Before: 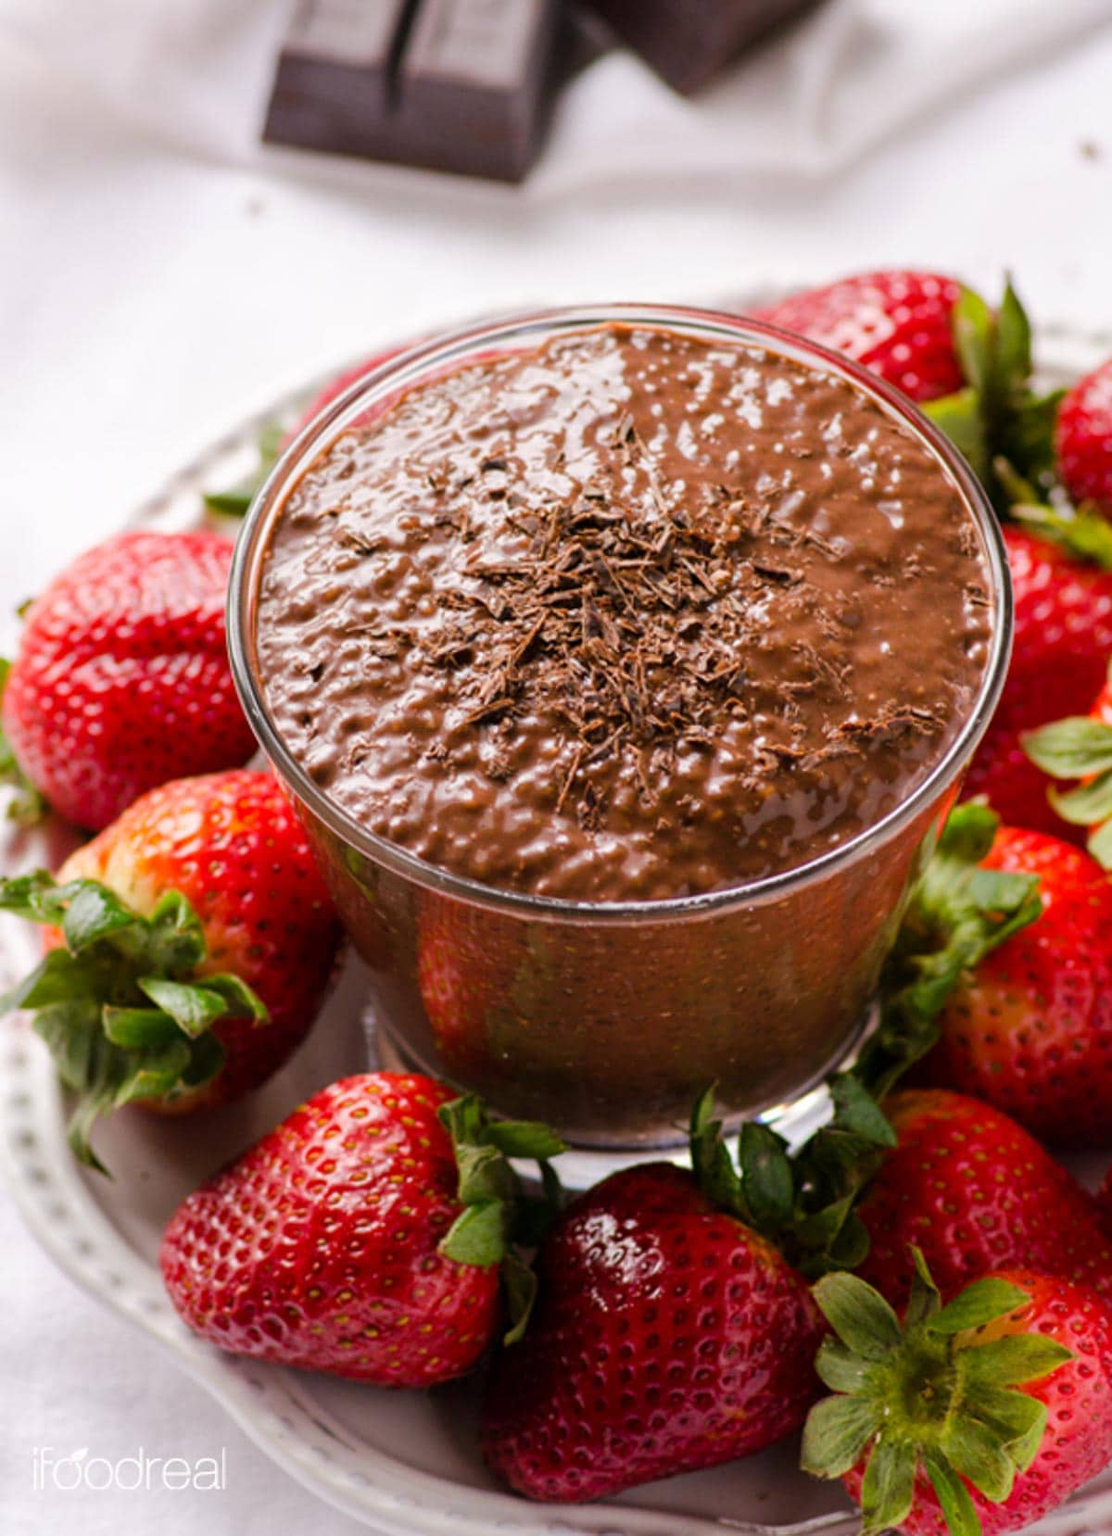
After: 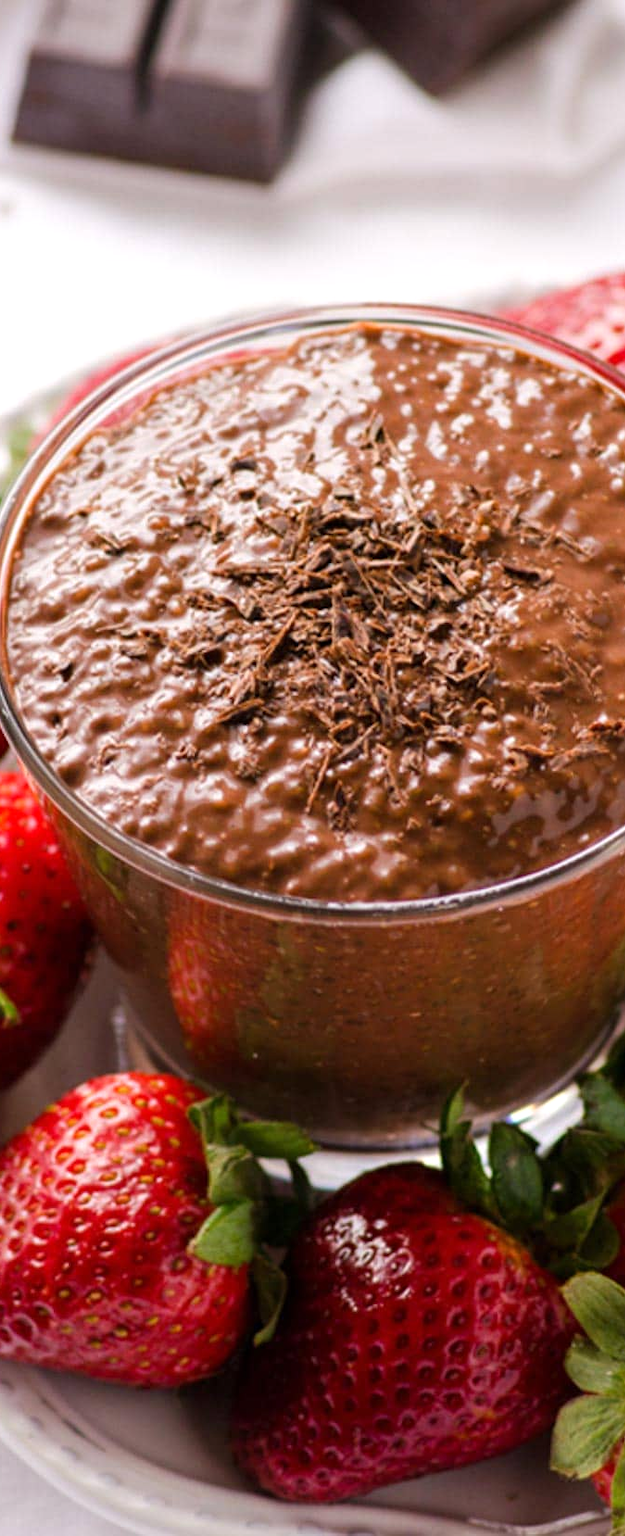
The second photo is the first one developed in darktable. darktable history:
exposure: exposure 0.15 EV, compensate highlight preservation false
crop and rotate: left 22.516%, right 21.234%
